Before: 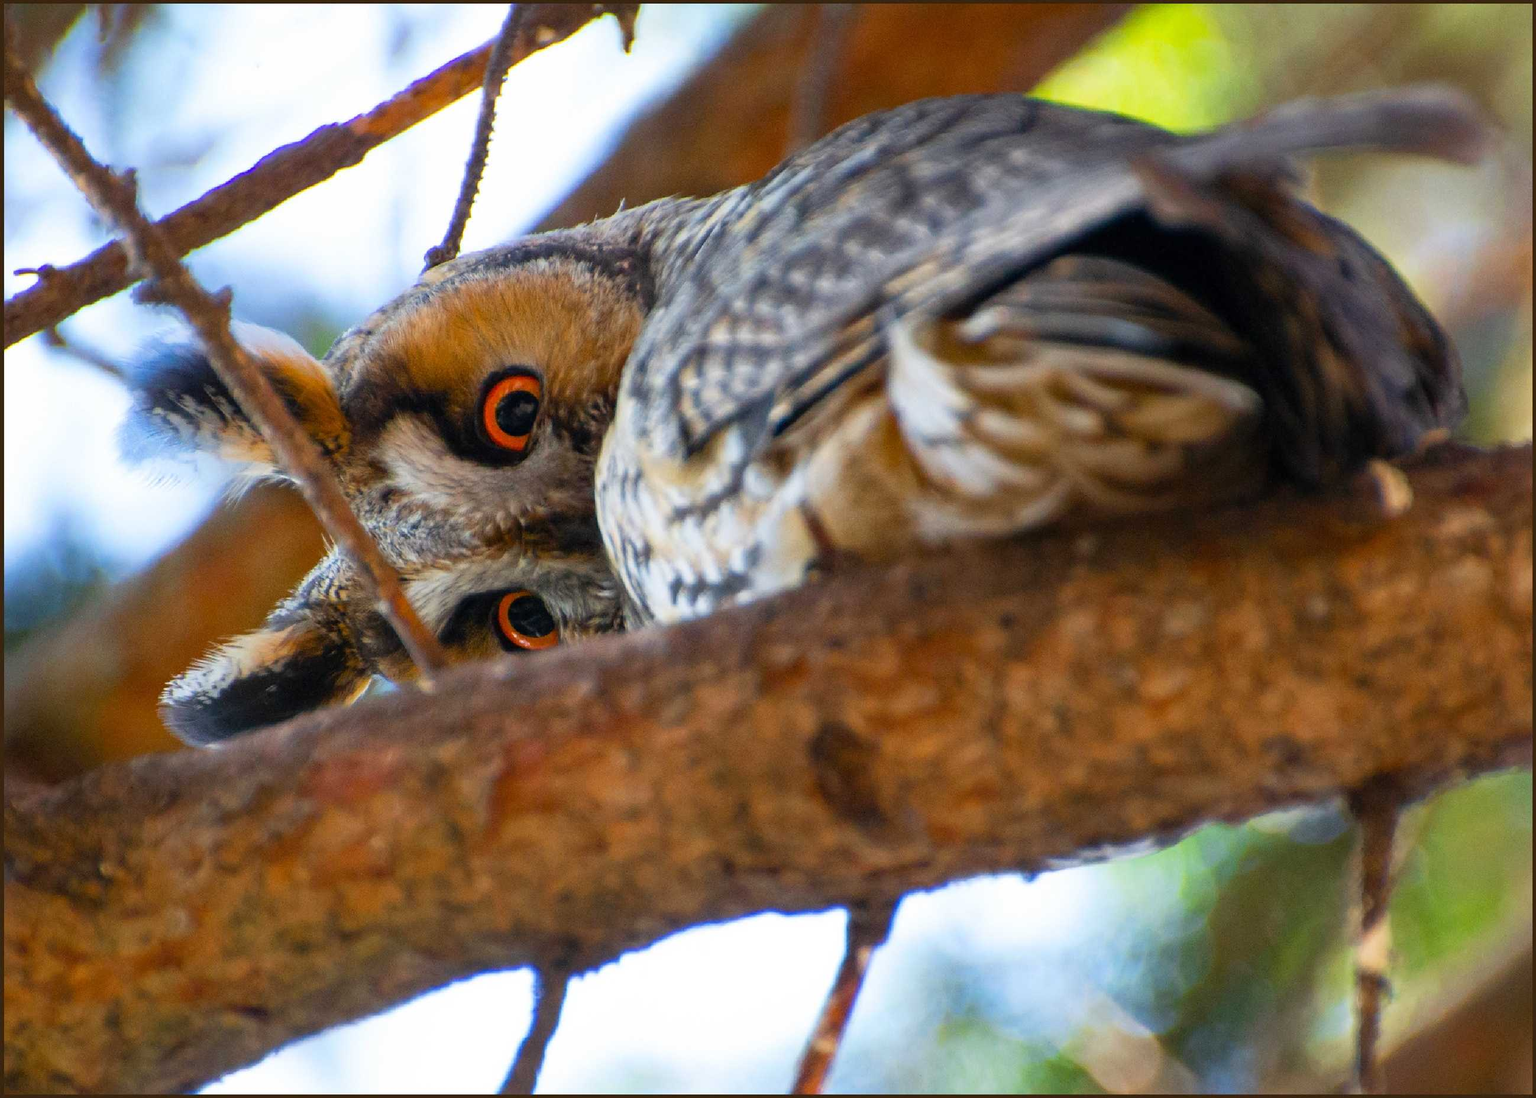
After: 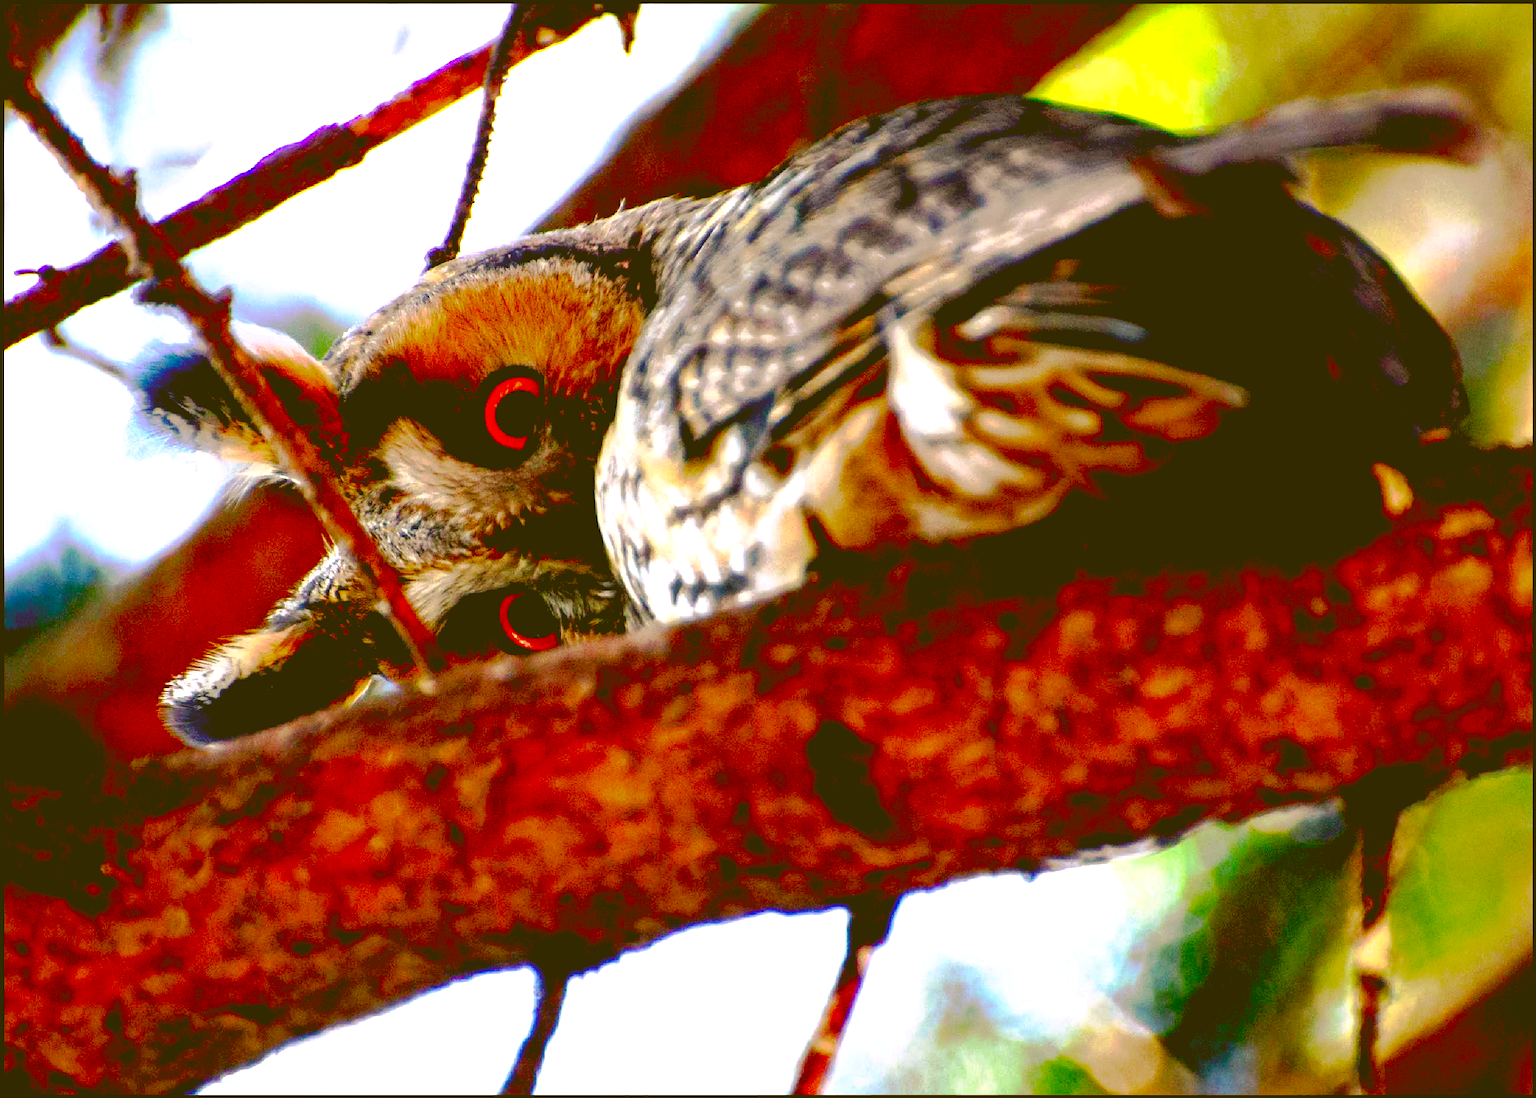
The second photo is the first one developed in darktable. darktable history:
tone equalizer: -8 EV 0 EV, -7 EV -0.002 EV, -6 EV 0.002 EV, -5 EV -0.058 EV, -4 EV -0.118 EV, -3 EV -0.178 EV, -2 EV 0.263 EV, -1 EV 0.702 EV, +0 EV 0.497 EV, edges refinement/feathering 500, mask exposure compensation -1.57 EV, preserve details no
exposure: black level correction 0.01, exposure 0.115 EV, compensate exposure bias true, compensate highlight preservation false
base curve: curves: ch0 [(0.065, 0.026) (0.236, 0.358) (0.53, 0.546) (0.777, 0.841) (0.924, 0.992)], preserve colors none
contrast brightness saturation: brightness -0.027, saturation 0.343
color correction: highlights a* 8.91, highlights b* 14.95, shadows a* -0.667, shadows b* 27.17
